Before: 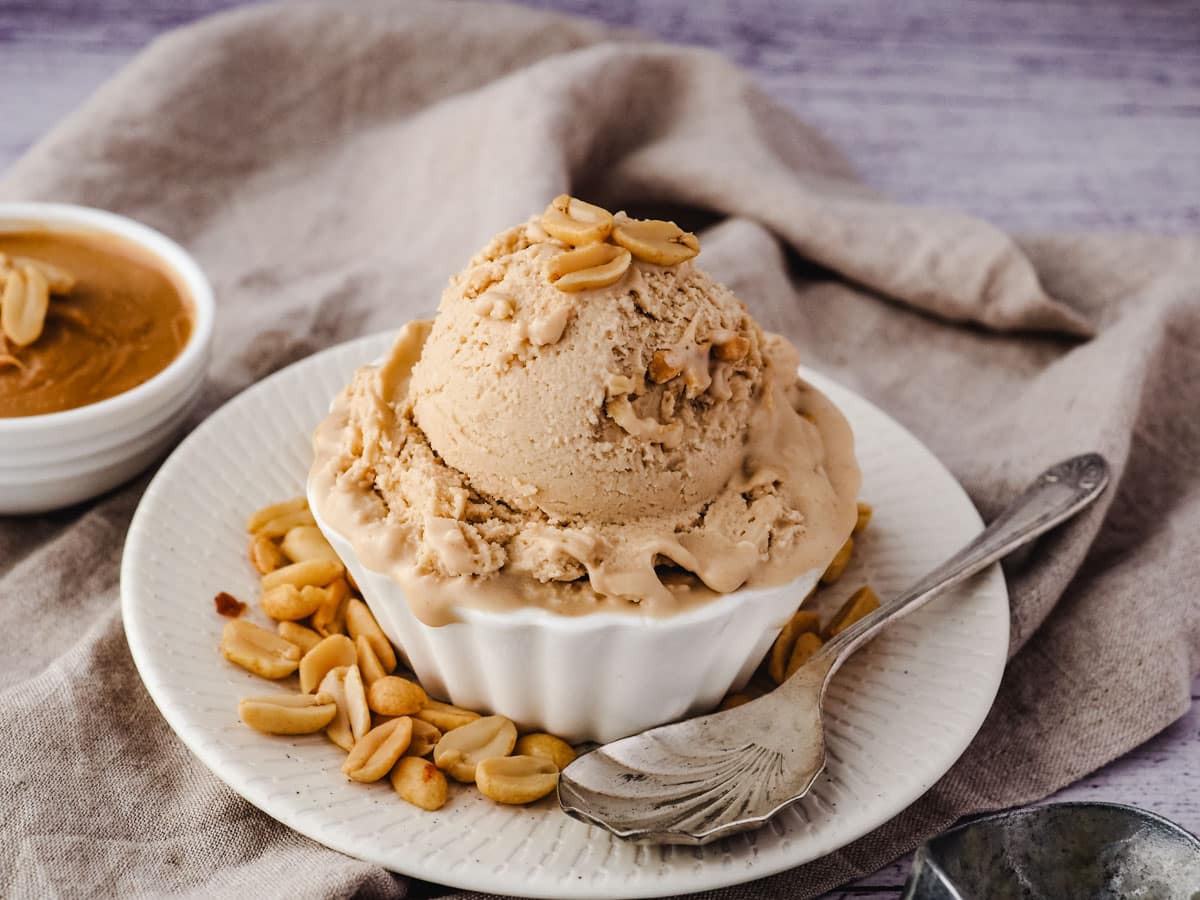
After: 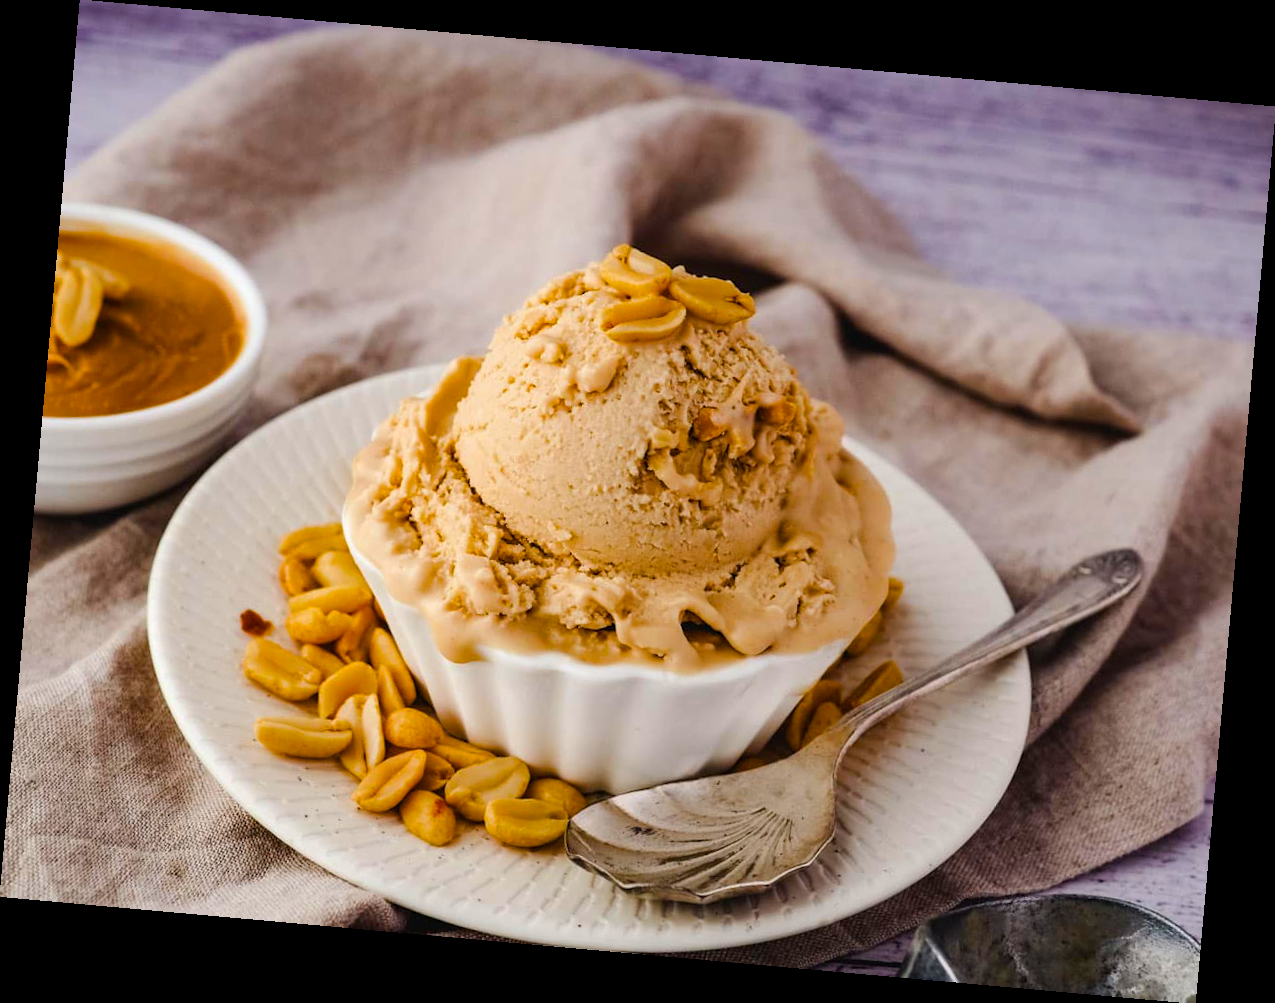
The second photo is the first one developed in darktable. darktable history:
color balance rgb: linear chroma grading › global chroma 15%, perceptual saturation grading › global saturation 30%
rotate and perspective: rotation 5.12°, automatic cropping off
